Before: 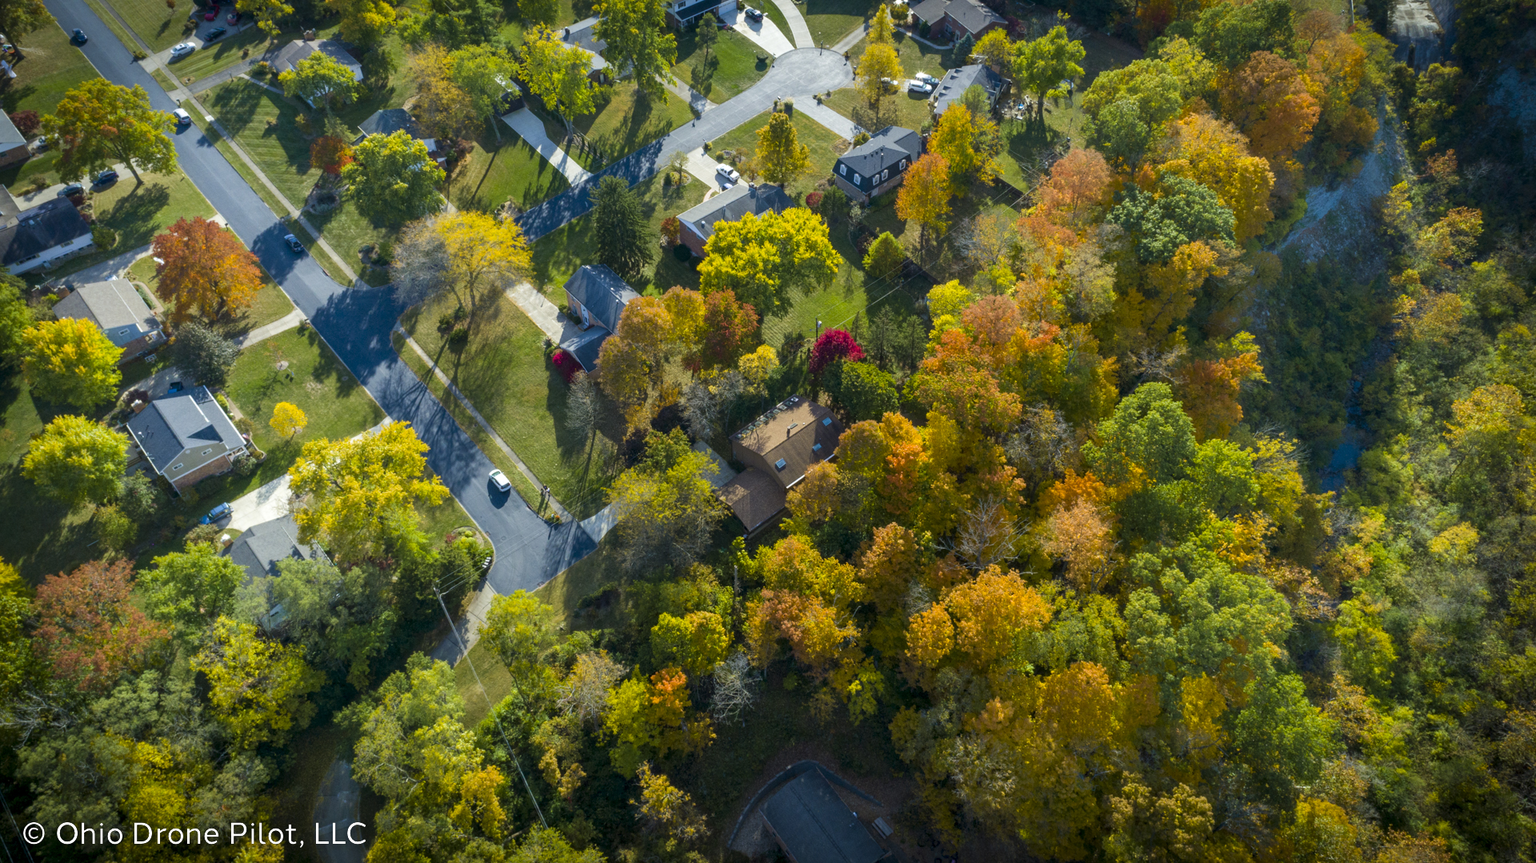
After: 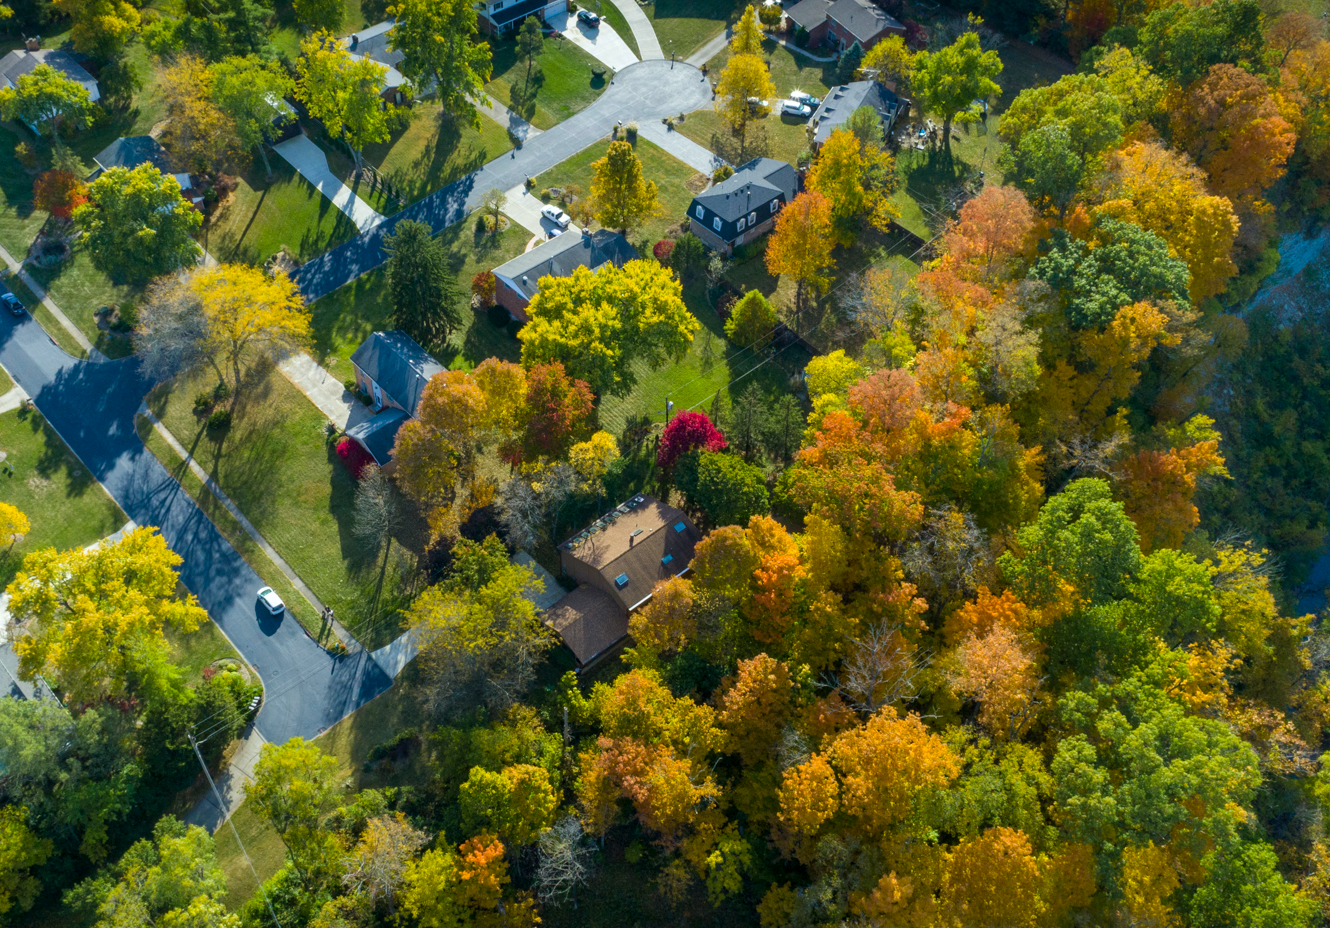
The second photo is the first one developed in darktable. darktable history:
crop: left 18.479%, right 12.2%, bottom 13.971%
white balance: red 0.986, blue 1.01
